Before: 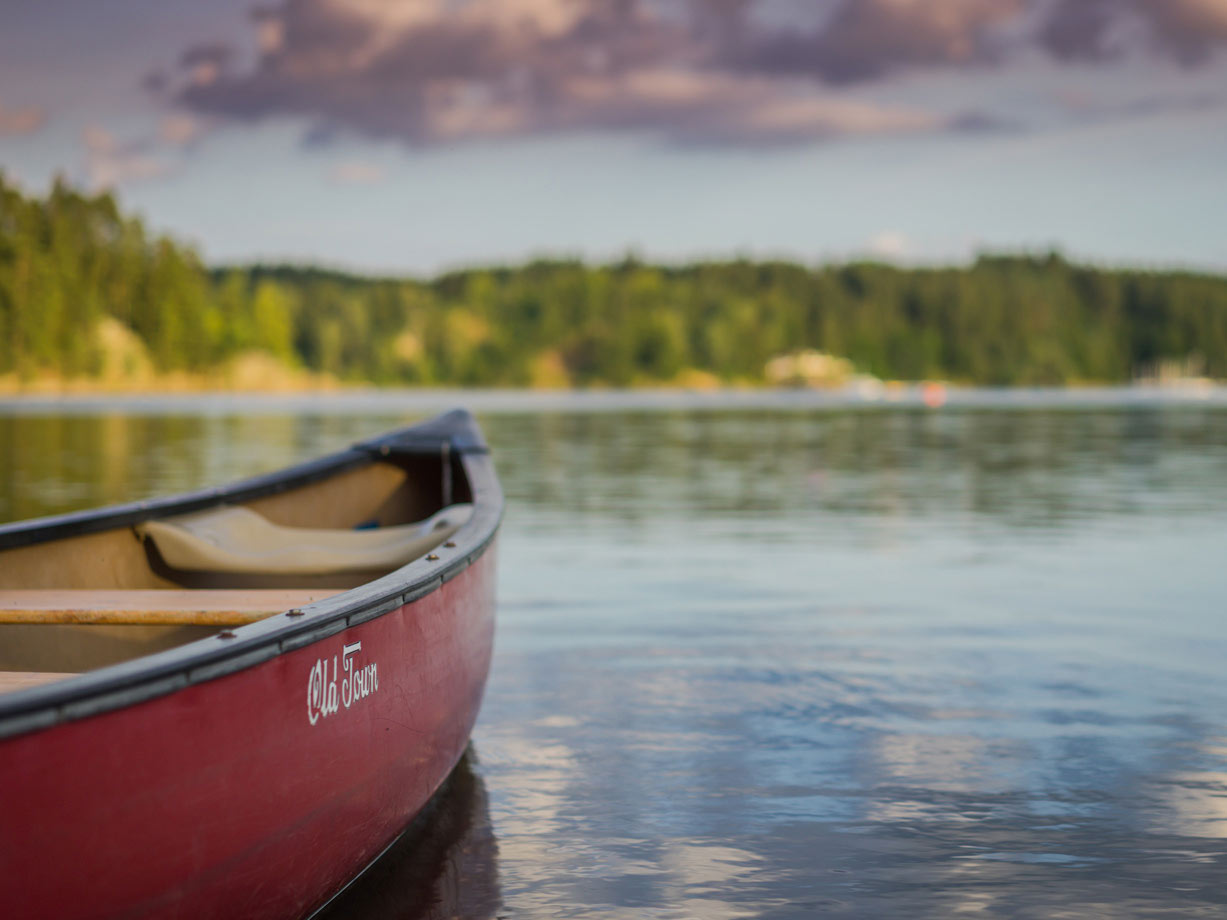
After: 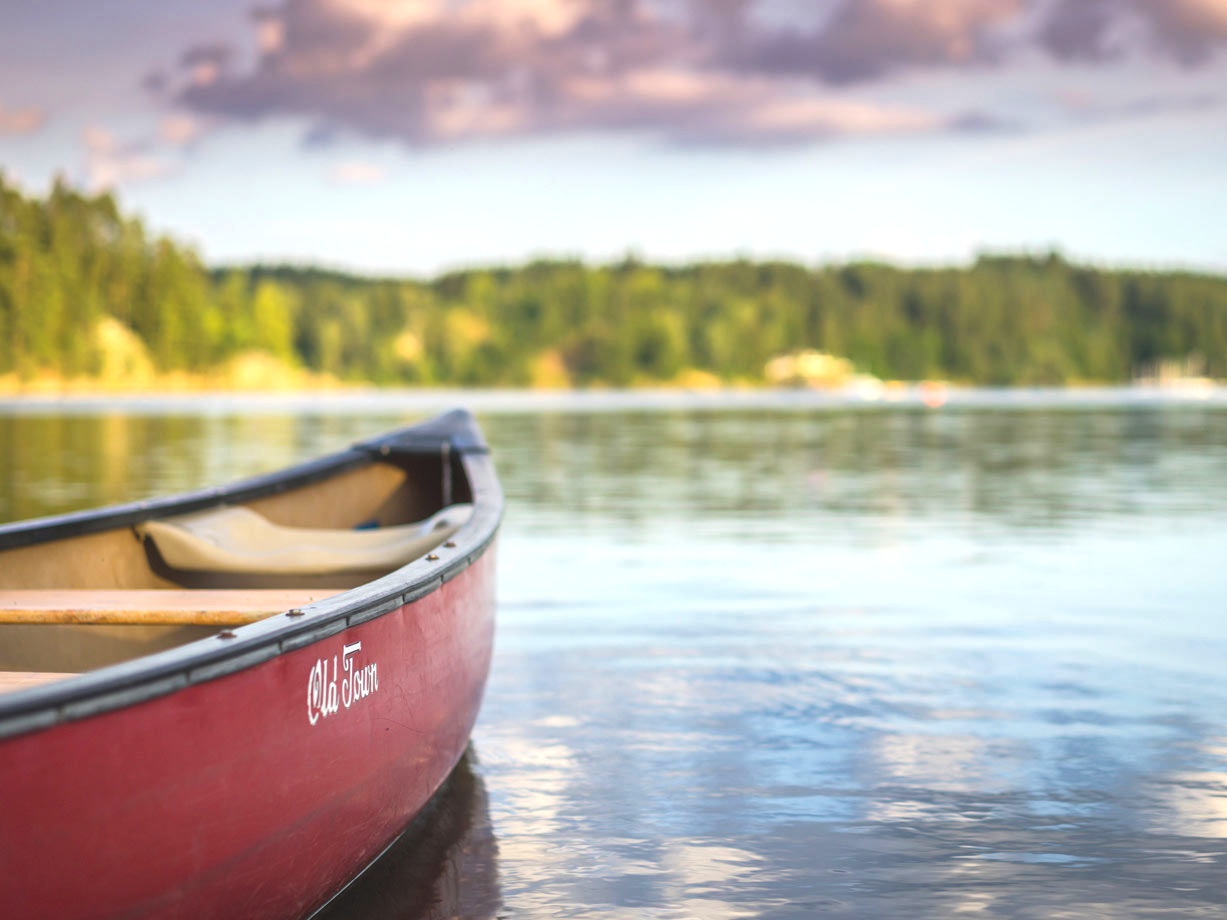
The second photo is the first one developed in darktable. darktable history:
exposure: black level correction -0.005, exposure 1 EV, compensate exposure bias true, compensate highlight preservation false
